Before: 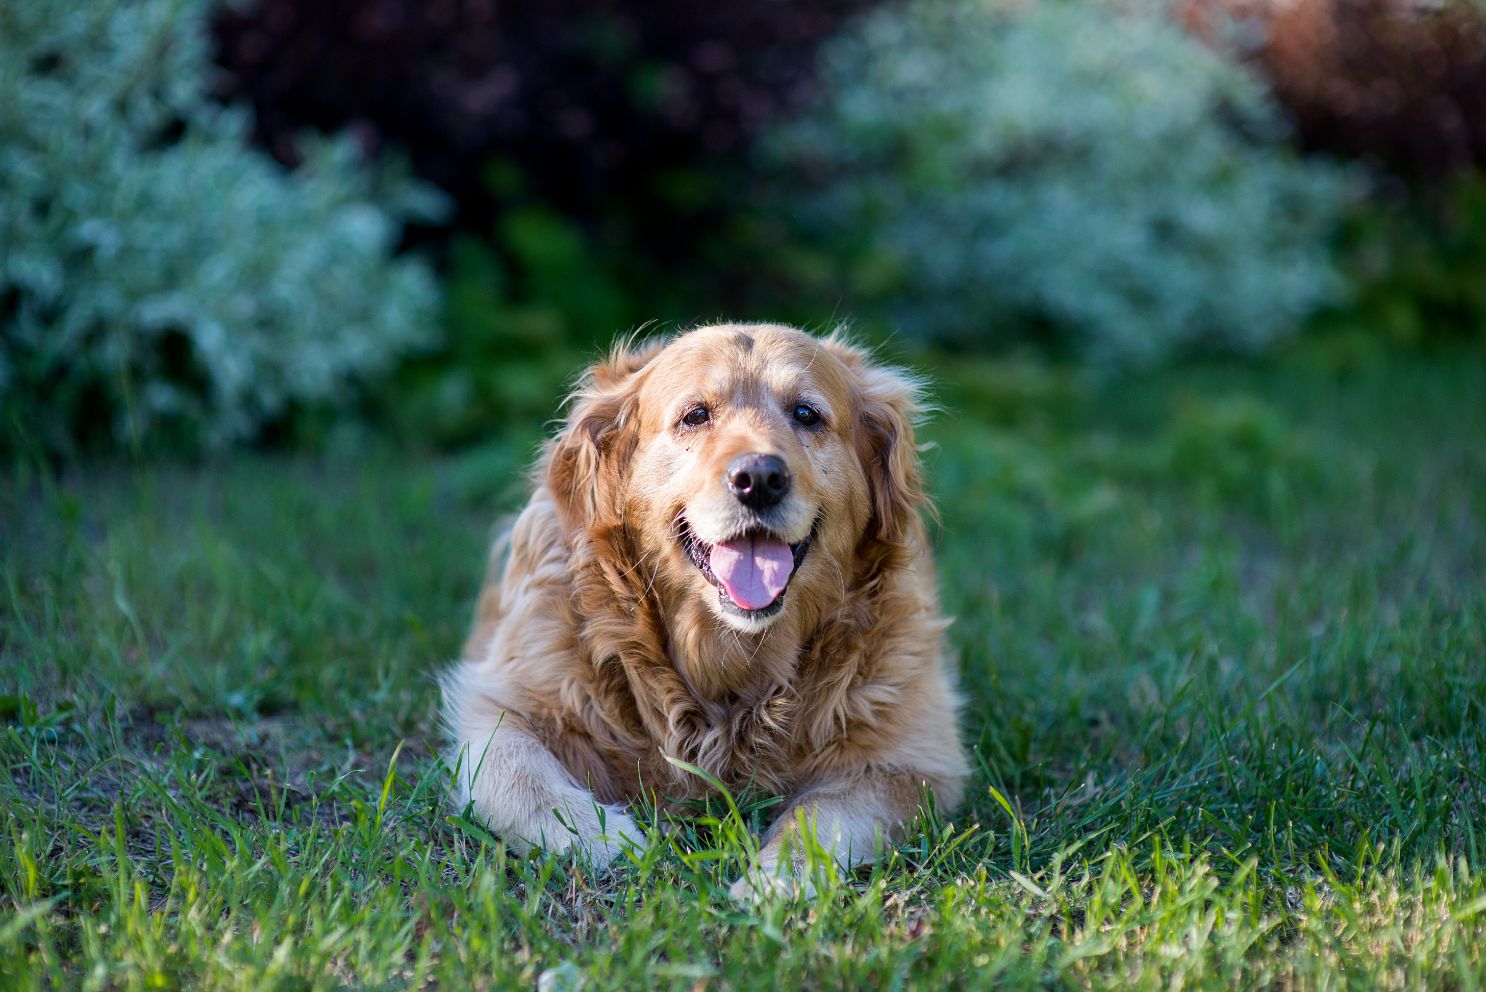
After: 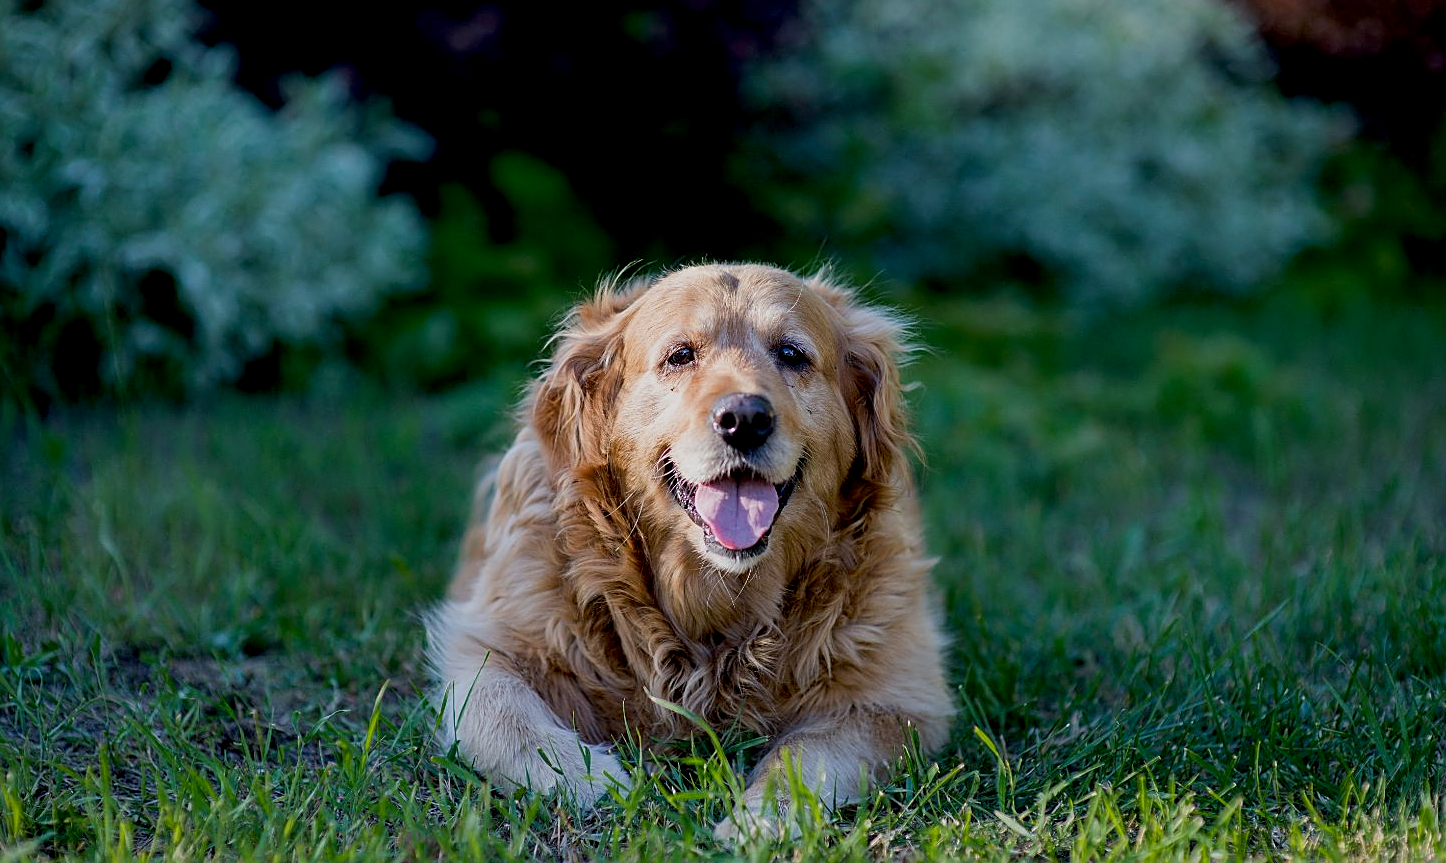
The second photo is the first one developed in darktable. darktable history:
exposure: black level correction 0.011, exposure -0.473 EV, compensate highlight preservation false
sharpen: on, module defaults
crop: left 1.076%, top 6.12%, right 1.581%, bottom 6.863%
